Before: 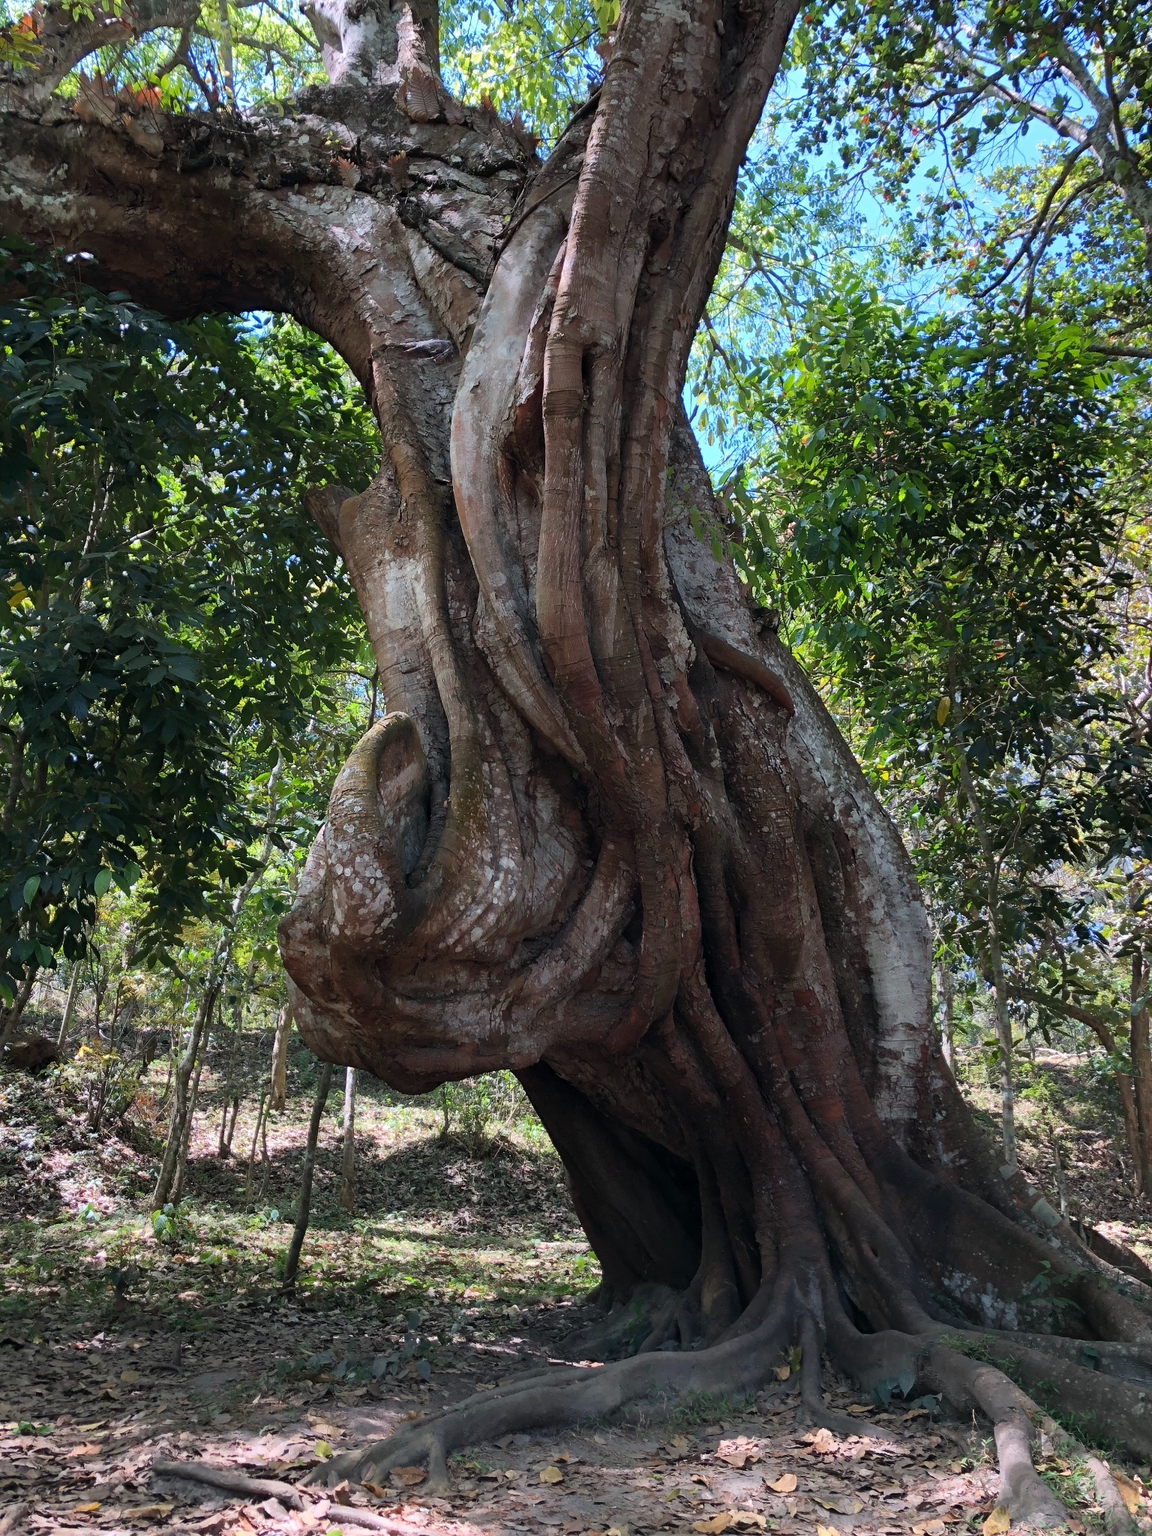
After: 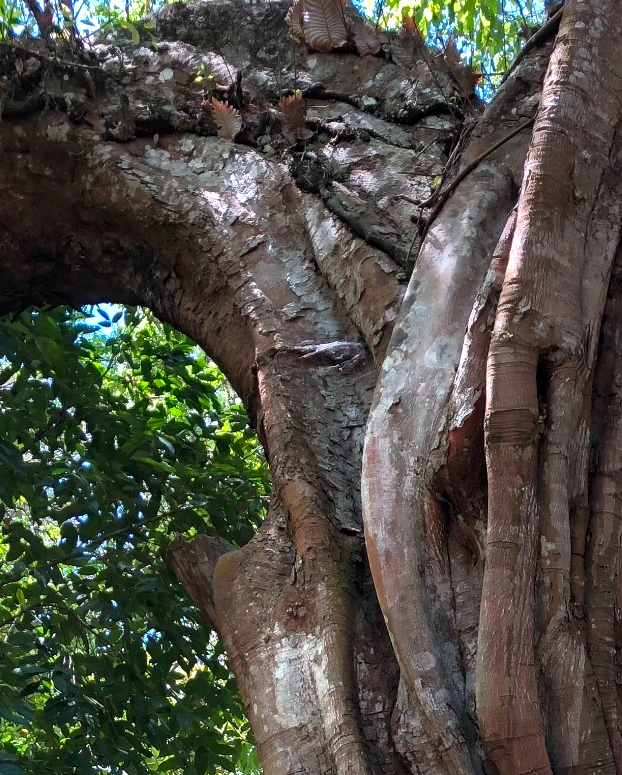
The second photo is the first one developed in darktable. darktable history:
tone equalizer: -8 EV 0 EV, -7 EV -0.002 EV, -6 EV 0.001 EV, -5 EV -0.019 EV, -4 EV -0.145 EV, -3 EV -0.145 EV, -2 EV 0.226 EV, -1 EV 0.726 EV, +0 EV 0.487 EV, edges refinement/feathering 500, mask exposure compensation -1.57 EV, preserve details no
local contrast: on, module defaults
crop: left 15.589%, top 5.449%, right 43.903%, bottom 56.704%
